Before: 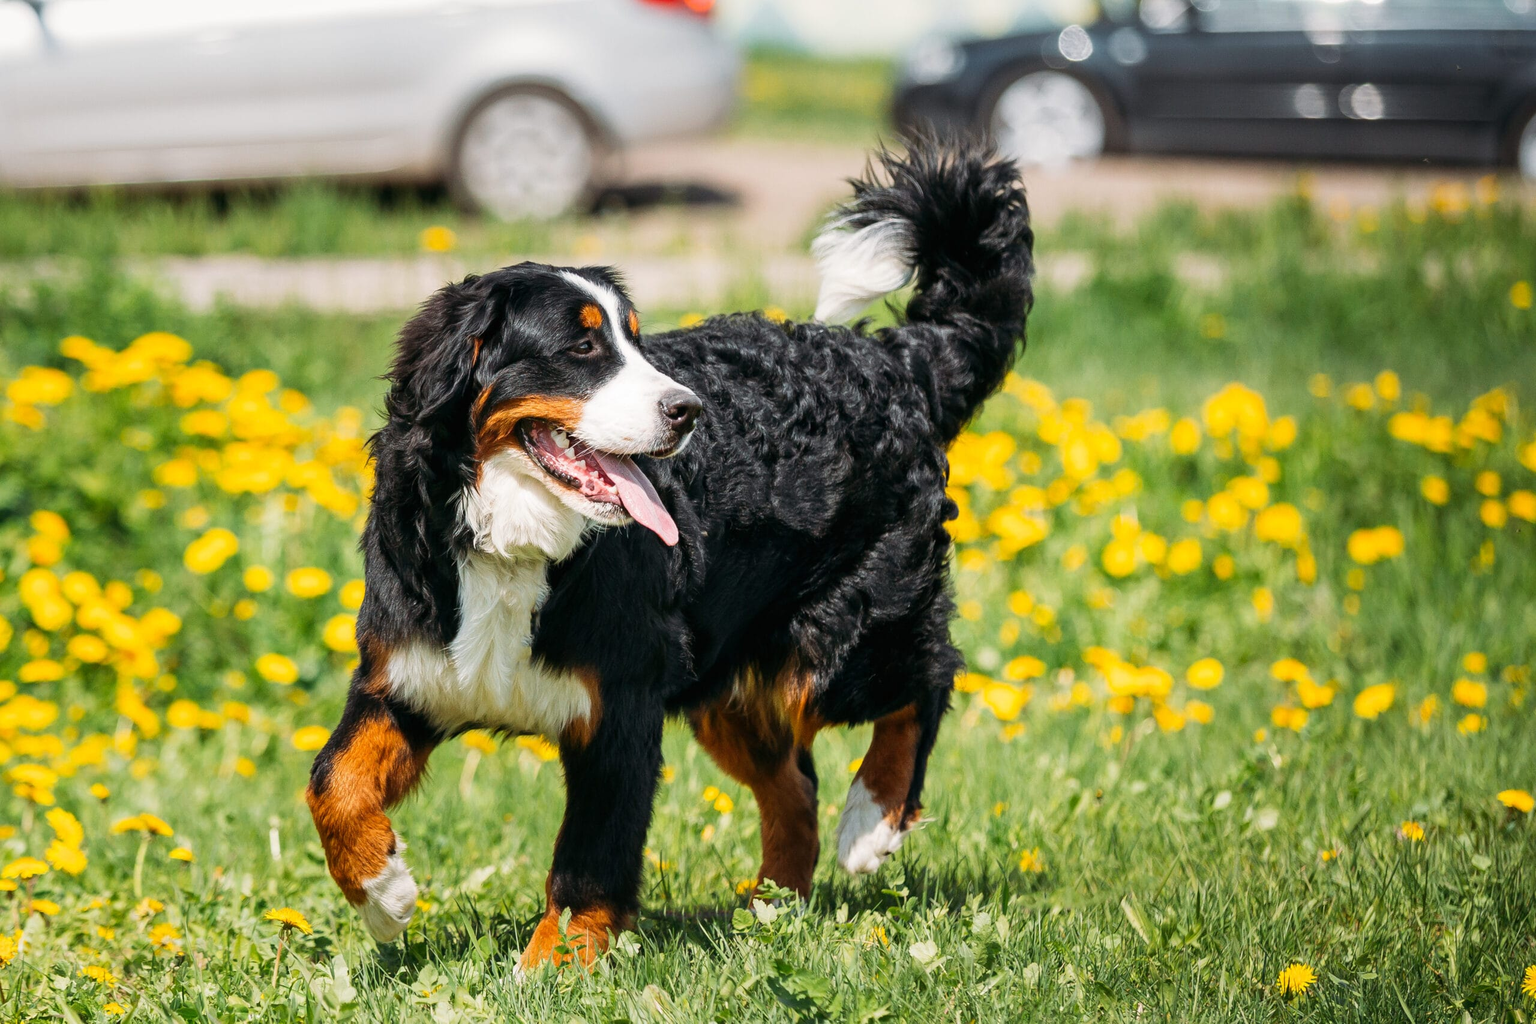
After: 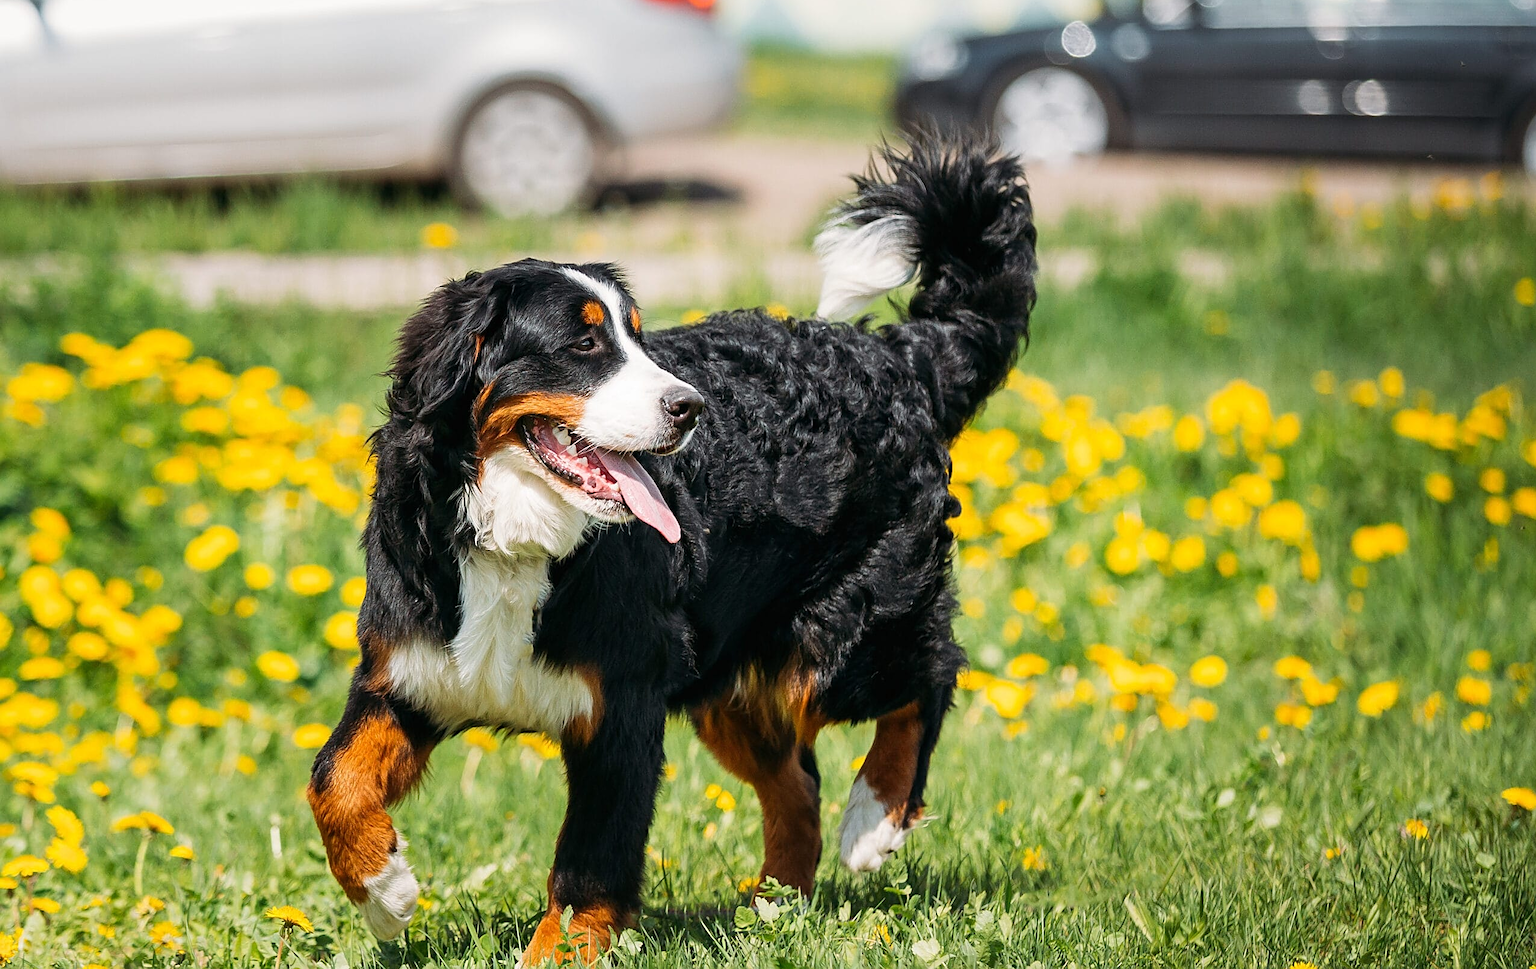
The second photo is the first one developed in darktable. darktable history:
crop: top 0.448%, right 0.264%, bottom 5.045%
sharpen: on, module defaults
base curve: preserve colors none
